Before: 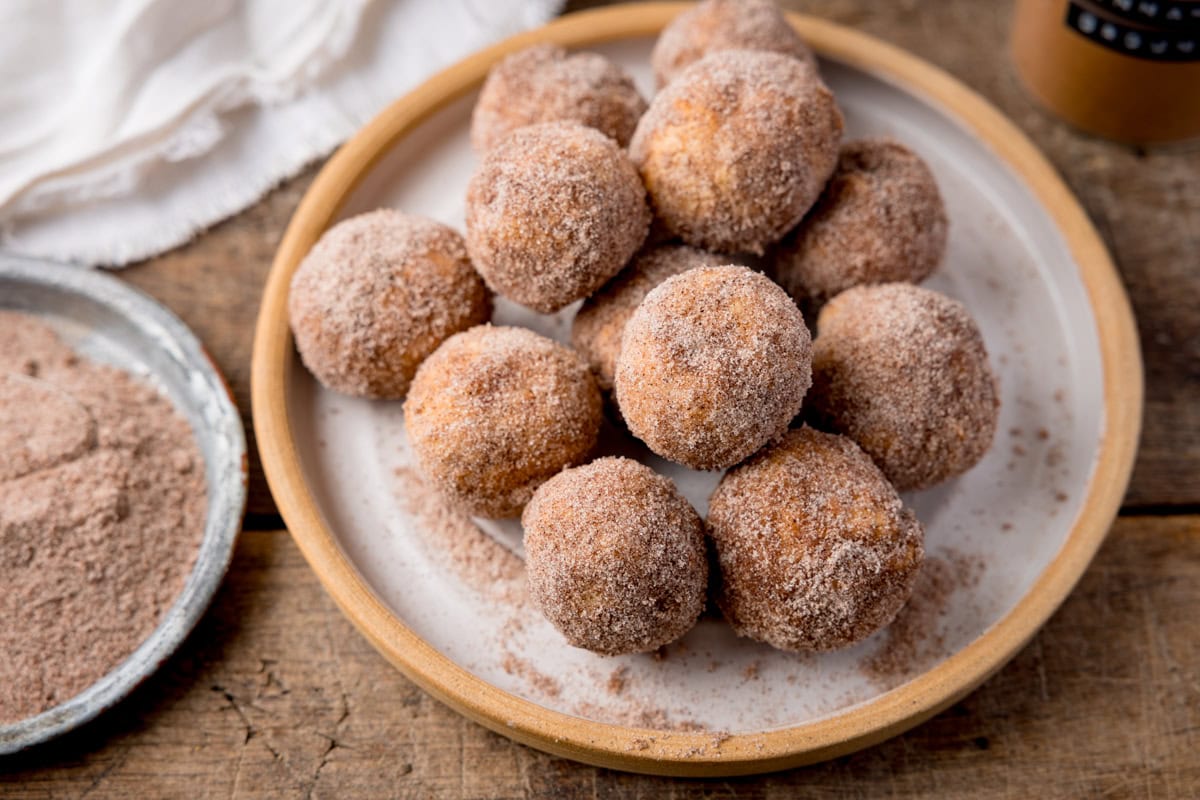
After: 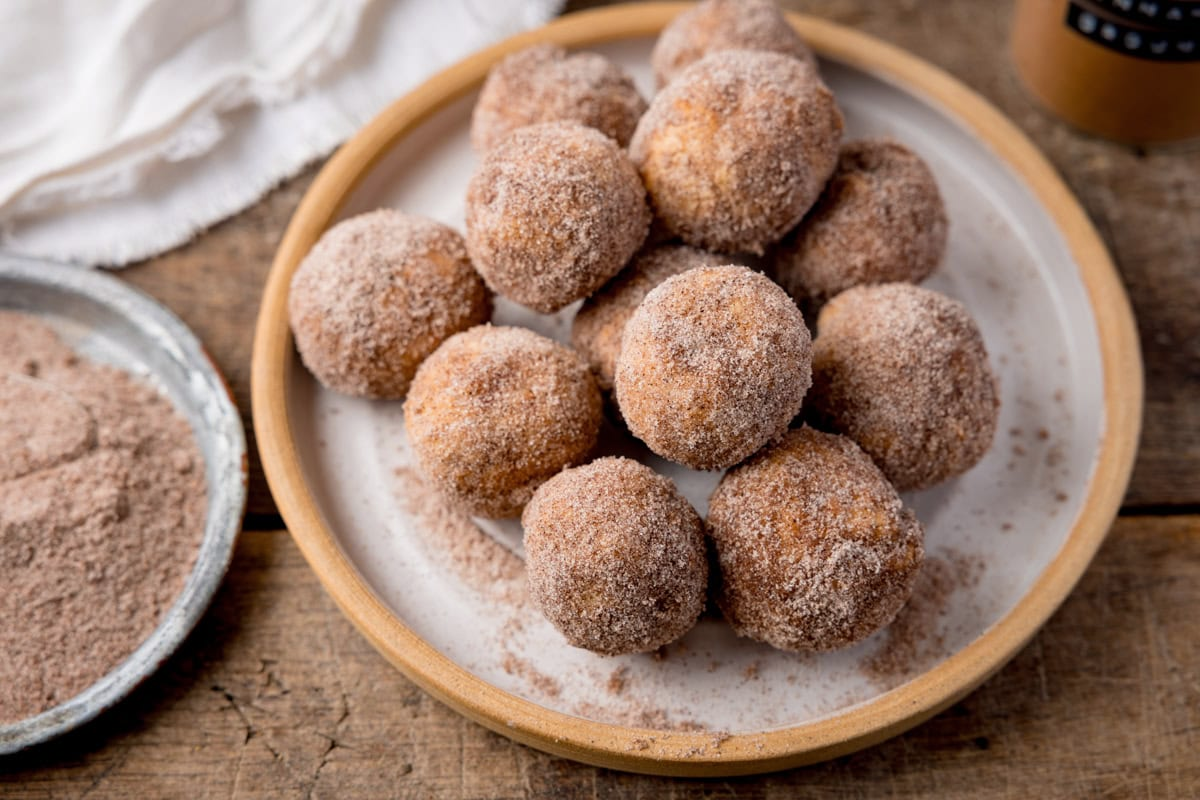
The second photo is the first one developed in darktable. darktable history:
color zones: curves: ch0 [(0.068, 0.464) (0.25, 0.5) (0.48, 0.508) (0.75, 0.536) (0.886, 0.476) (0.967, 0.456)]; ch1 [(0.066, 0.456) (0.25, 0.5) (0.616, 0.508) (0.746, 0.56) (0.934, 0.444)]
color correction: saturation 0.99
